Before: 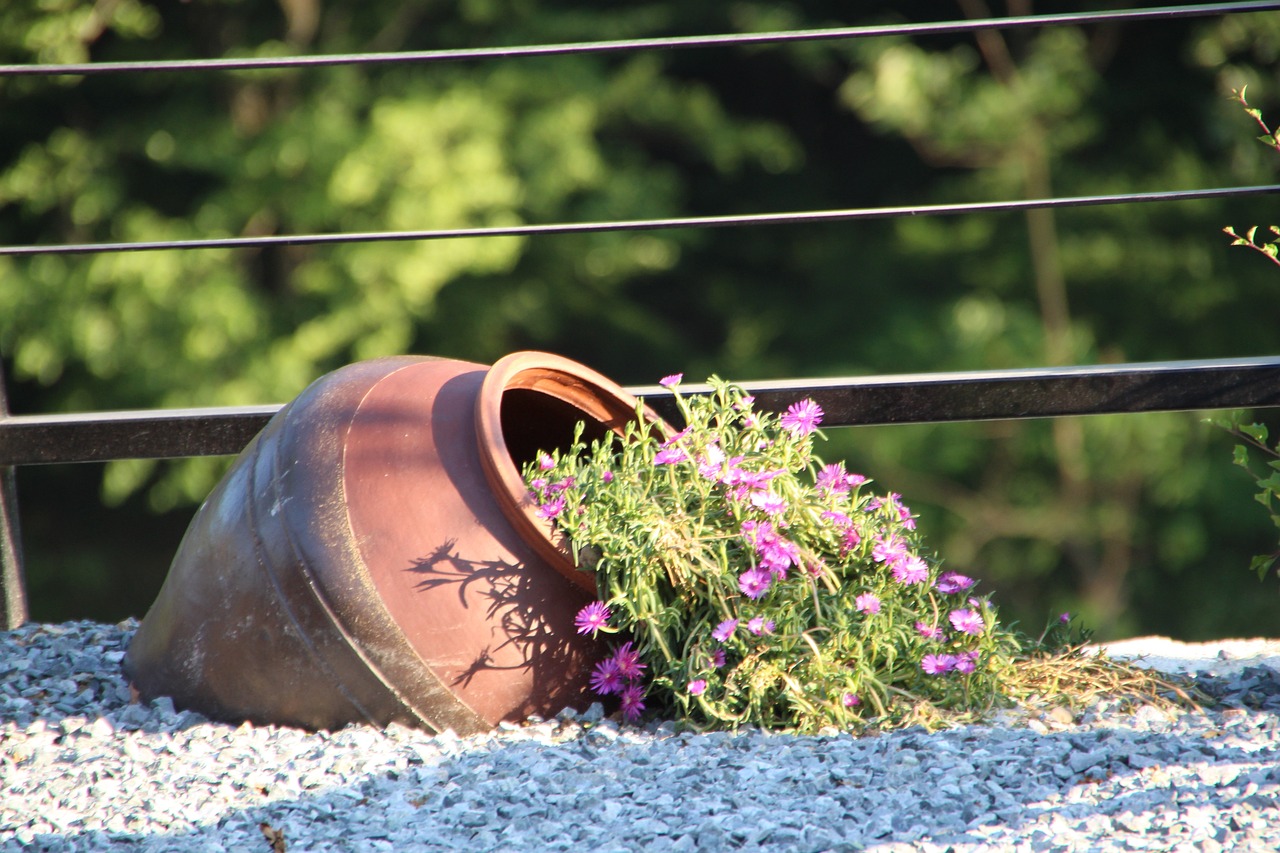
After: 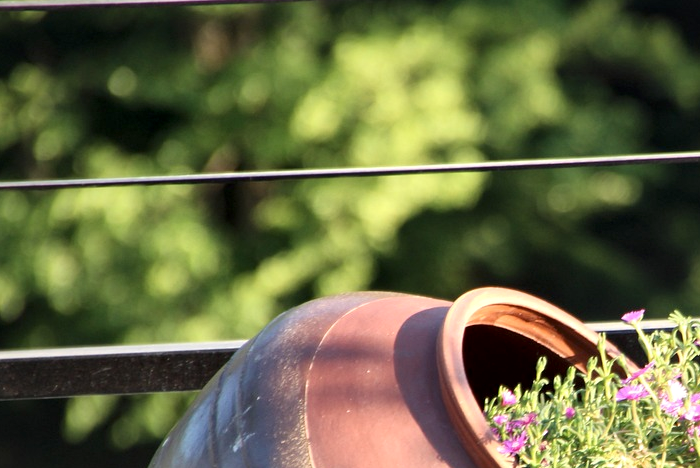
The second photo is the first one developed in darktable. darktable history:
local contrast: mode bilateral grid, contrast 100, coarseness 100, detail 165%, midtone range 0.2
crop and rotate: left 3.047%, top 7.509%, right 42.236%, bottom 37.598%
